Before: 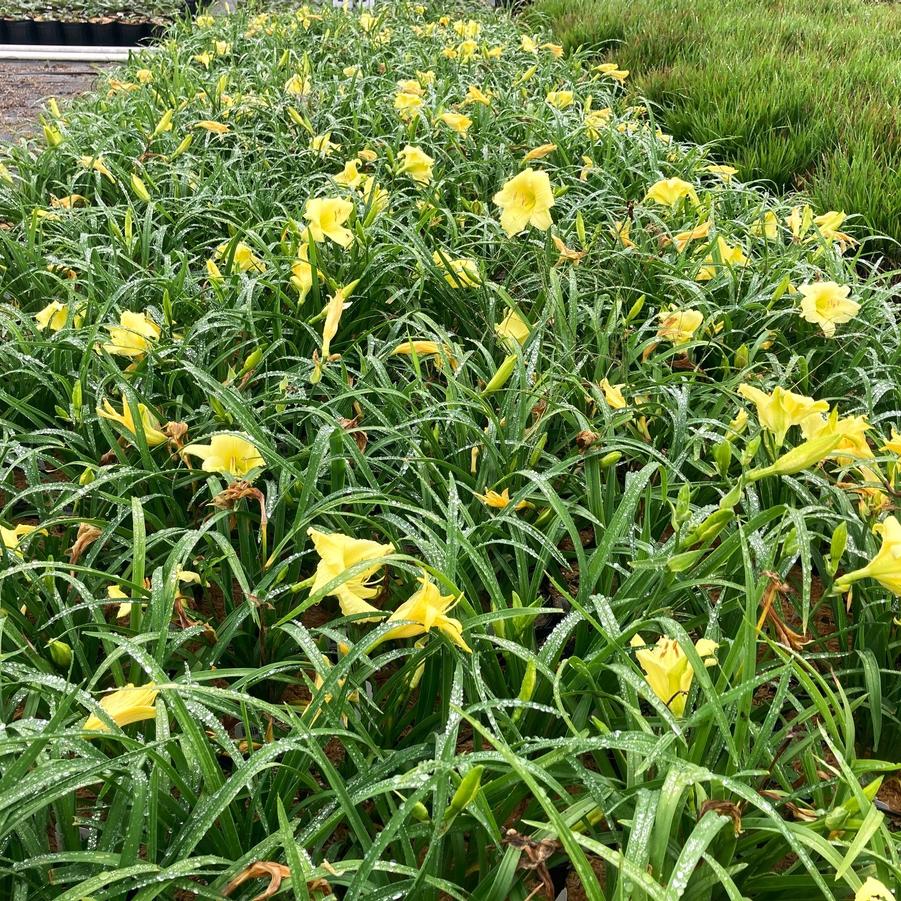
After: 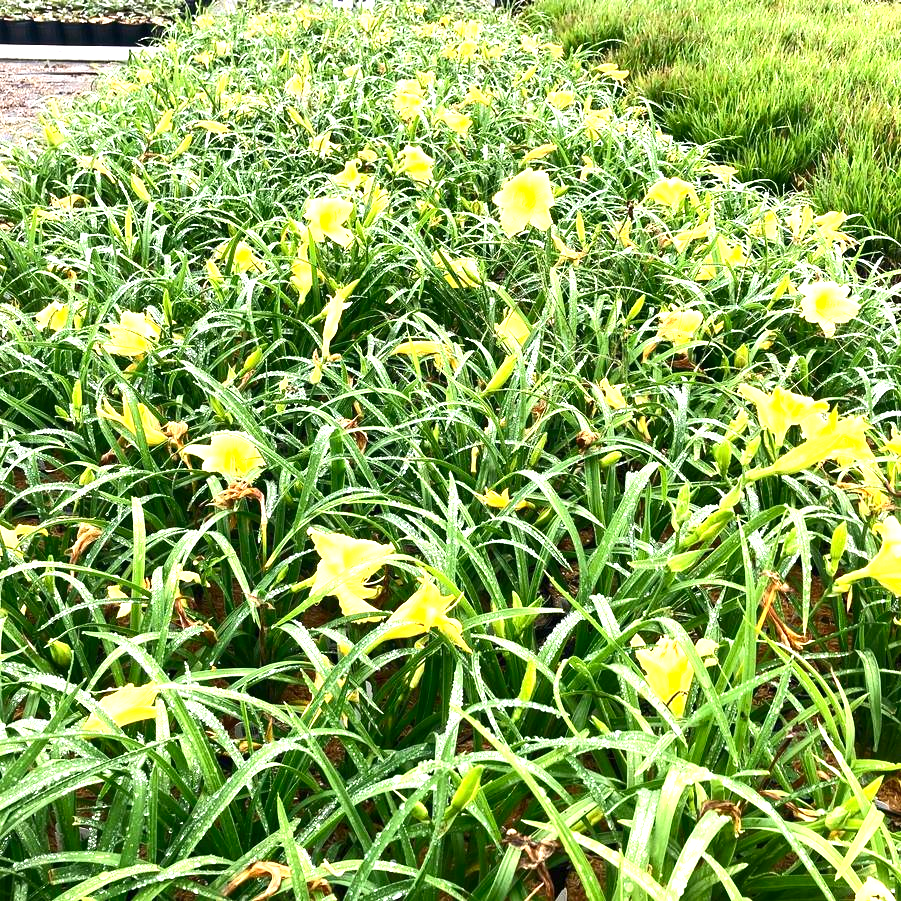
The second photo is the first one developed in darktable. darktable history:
exposure: exposure 0.744 EV, compensate highlight preservation false
shadows and highlights: shadows 3.97, highlights -17.57, soften with gaussian
tone curve: curves: ch0 [(0, 0) (0.003, 0.003) (0.011, 0.011) (0.025, 0.022) (0.044, 0.039) (0.069, 0.055) (0.1, 0.074) (0.136, 0.101) (0.177, 0.134) (0.224, 0.171) (0.277, 0.216) (0.335, 0.277) (0.399, 0.345) (0.468, 0.427) (0.543, 0.526) (0.623, 0.636) (0.709, 0.731) (0.801, 0.822) (0.898, 0.917) (1, 1)], color space Lab, independent channels, preserve colors none
levels: levels [0, 0.43, 0.859]
